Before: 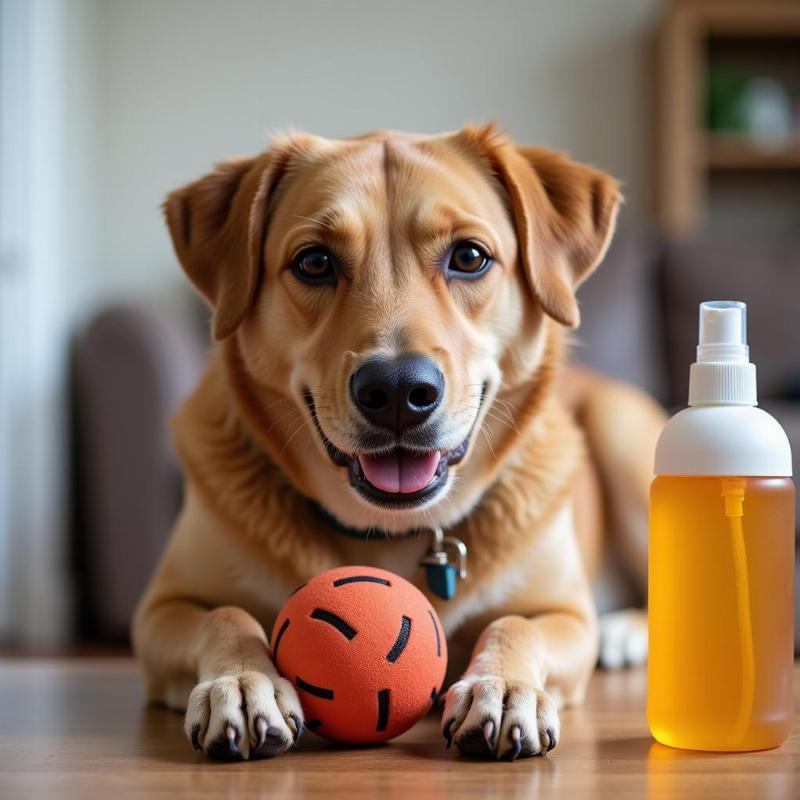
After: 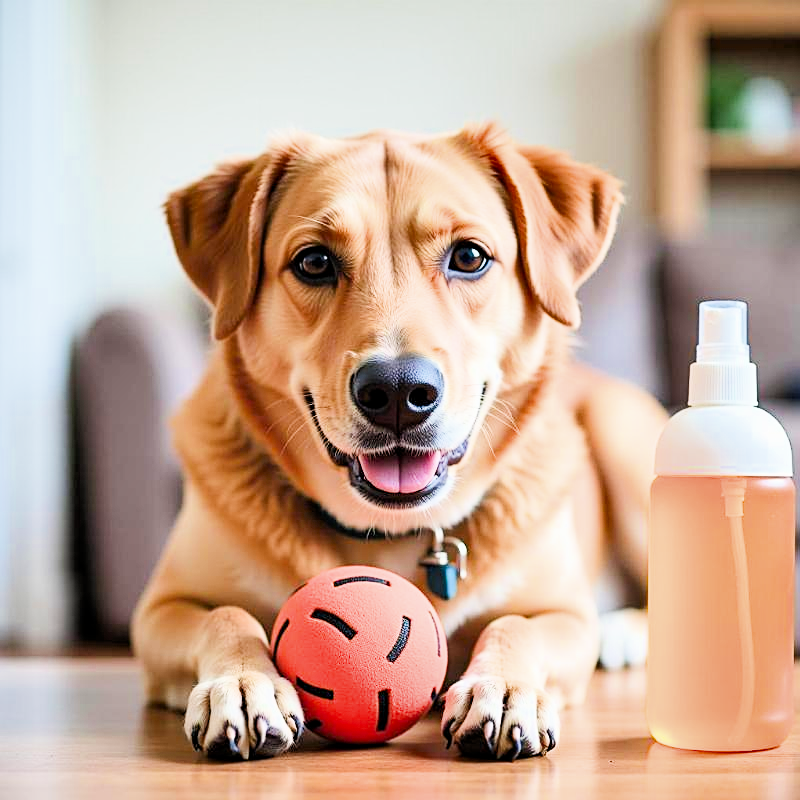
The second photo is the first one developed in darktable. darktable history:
filmic rgb: middle gray luminance 28.84%, black relative exposure -10.39 EV, white relative exposure 5.48 EV, target black luminance 0%, hardness 3.97, latitude 1.39%, contrast 1.12, highlights saturation mix 4.01%, shadows ↔ highlights balance 15.83%, preserve chrominance max RGB
sharpen: on, module defaults
exposure: exposure 2.211 EV, compensate highlight preservation false
shadows and highlights: shadows 52.51, soften with gaussian
